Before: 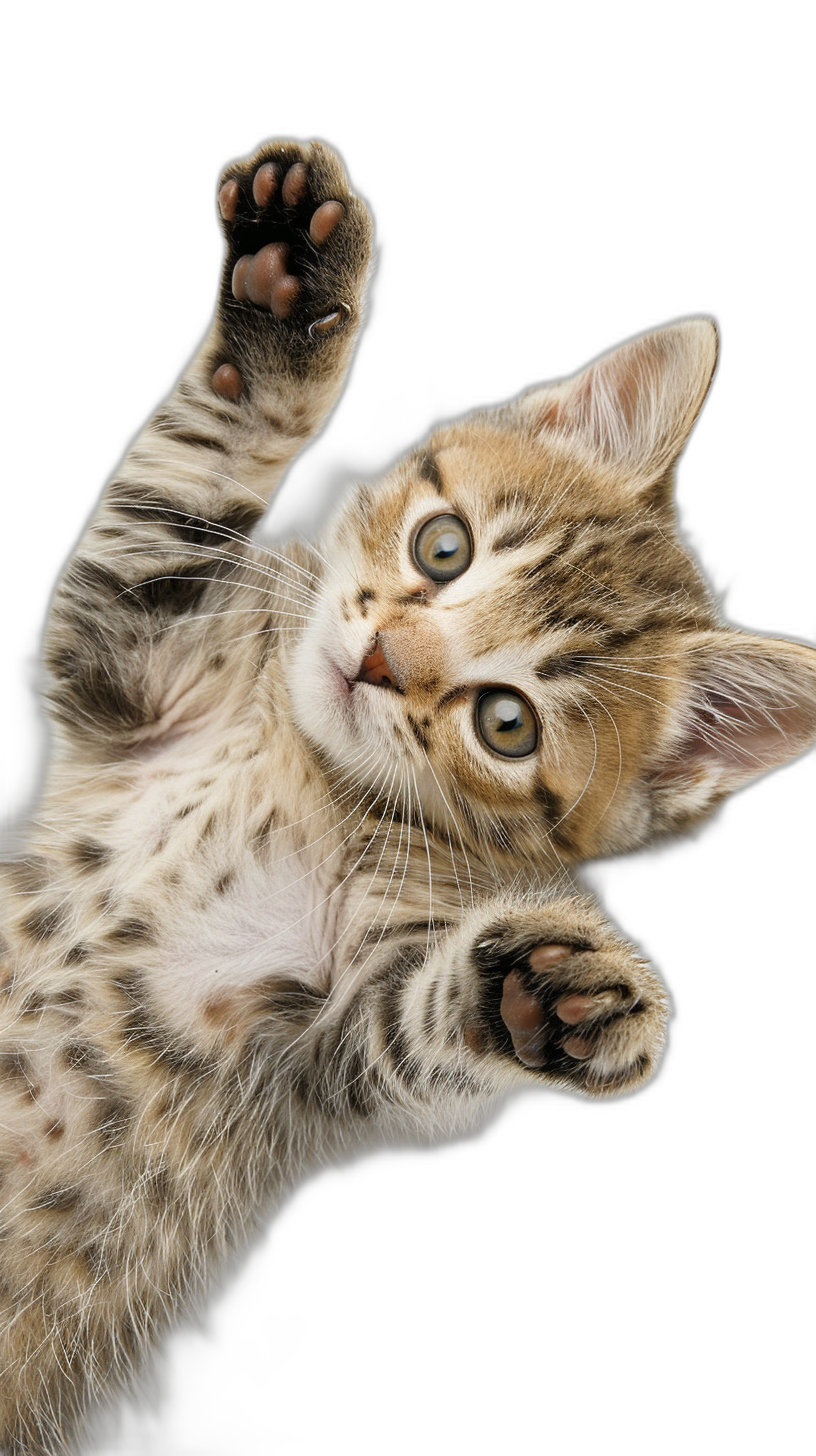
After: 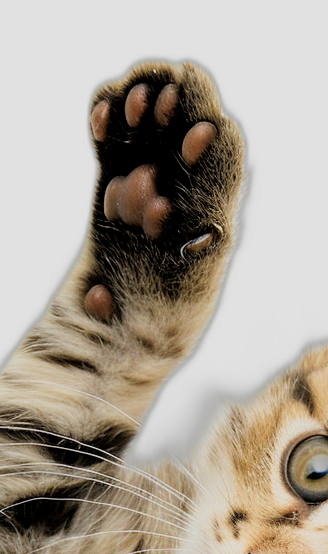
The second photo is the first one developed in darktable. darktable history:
crop: left 15.704%, top 5.458%, right 44.099%, bottom 56.426%
velvia: on, module defaults
filmic rgb: black relative exposure -7.76 EV, white relative exposure 4.36 EV, target black luminance 0%, hardness 3.76, latitude 50.64%, contrast 1.068, highlights saturation mix 9.47%, shadows ↔ highlights balance -0.227%, color science v6 (2022)
